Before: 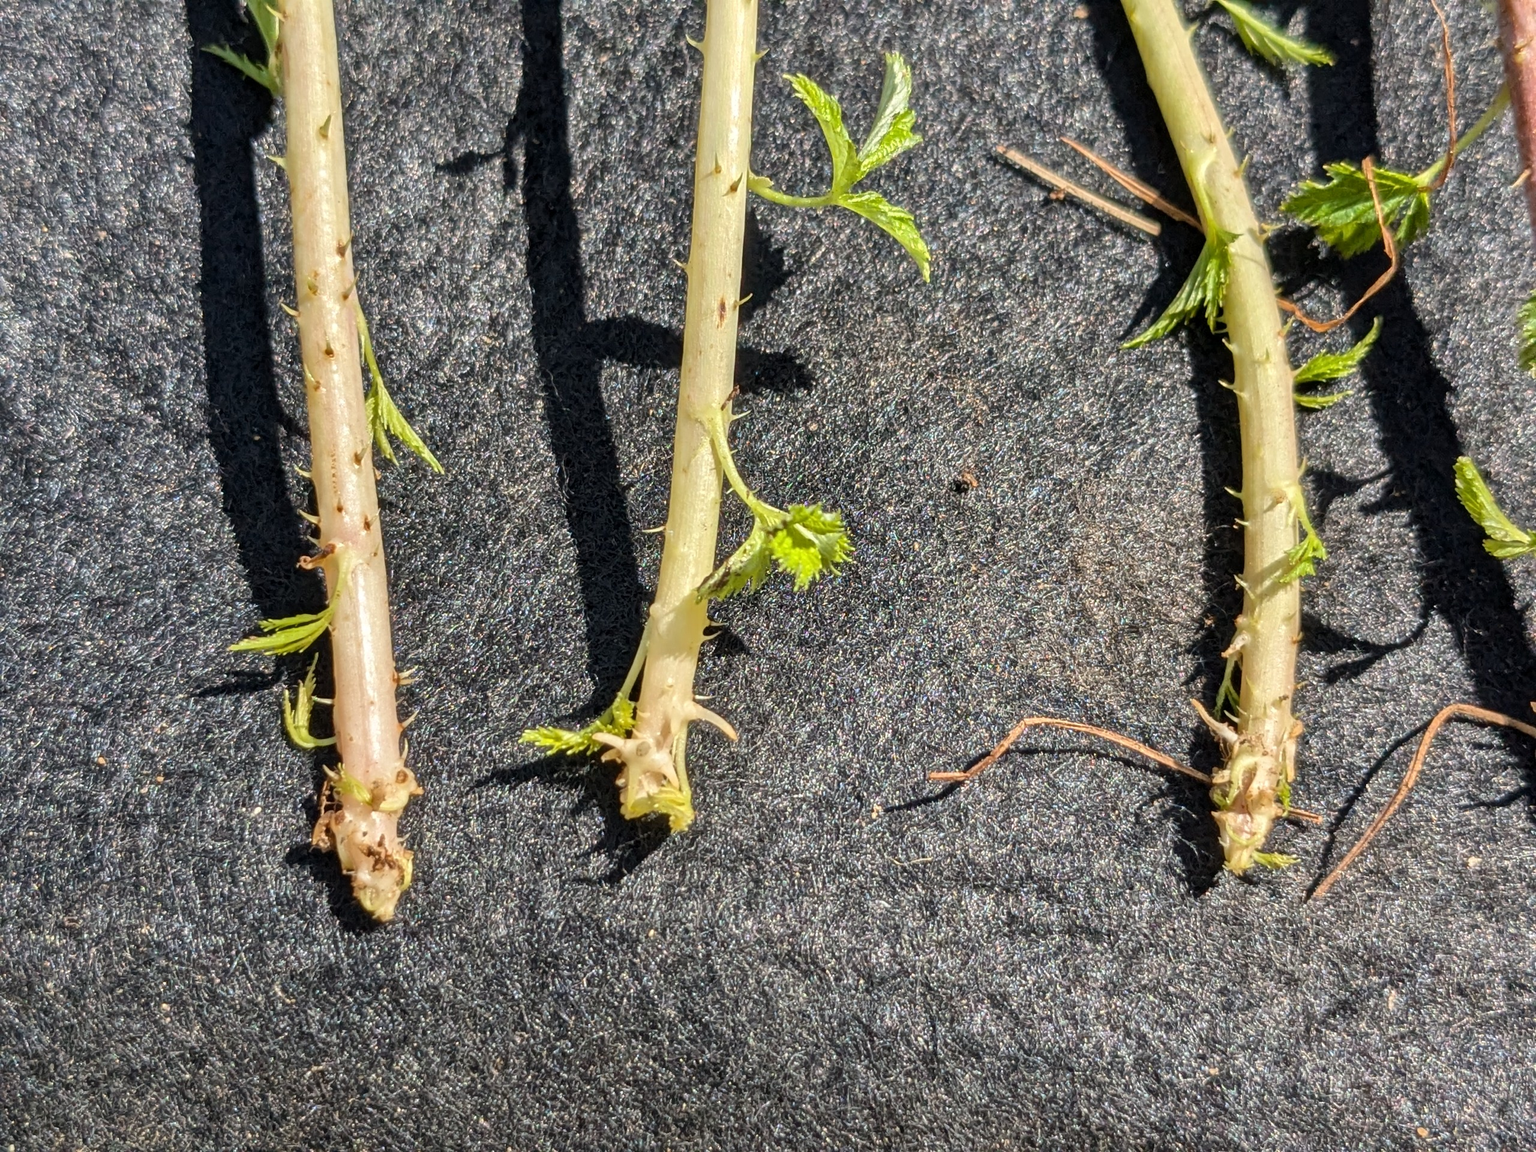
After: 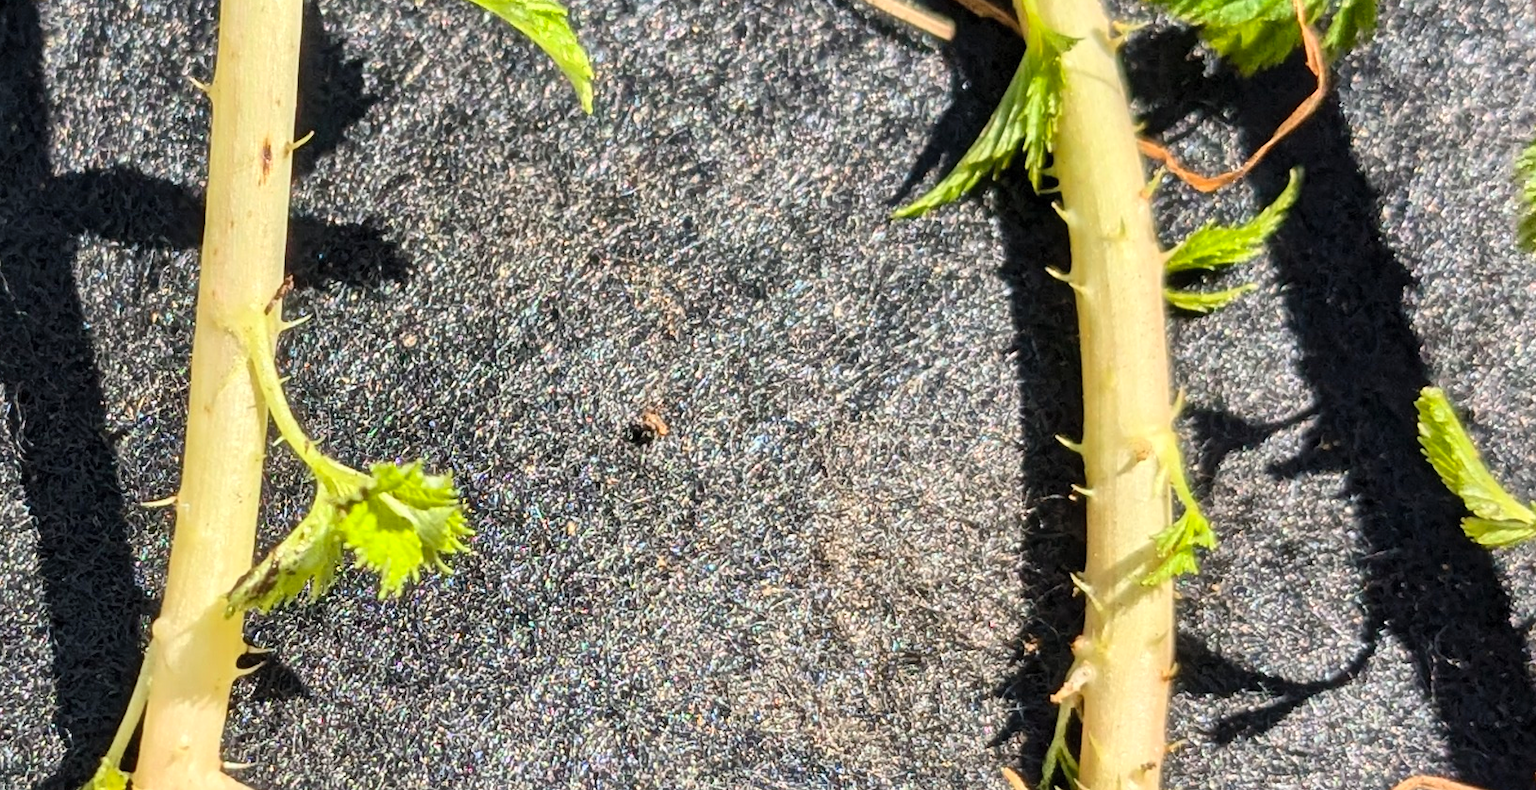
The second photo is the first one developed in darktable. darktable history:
crop: left 35.992%, top 18.234%, right 0.322%, bottom 38.052%
contrast brightness saturation: contrast 0.2, brightness 0.162, saturation 0.217
